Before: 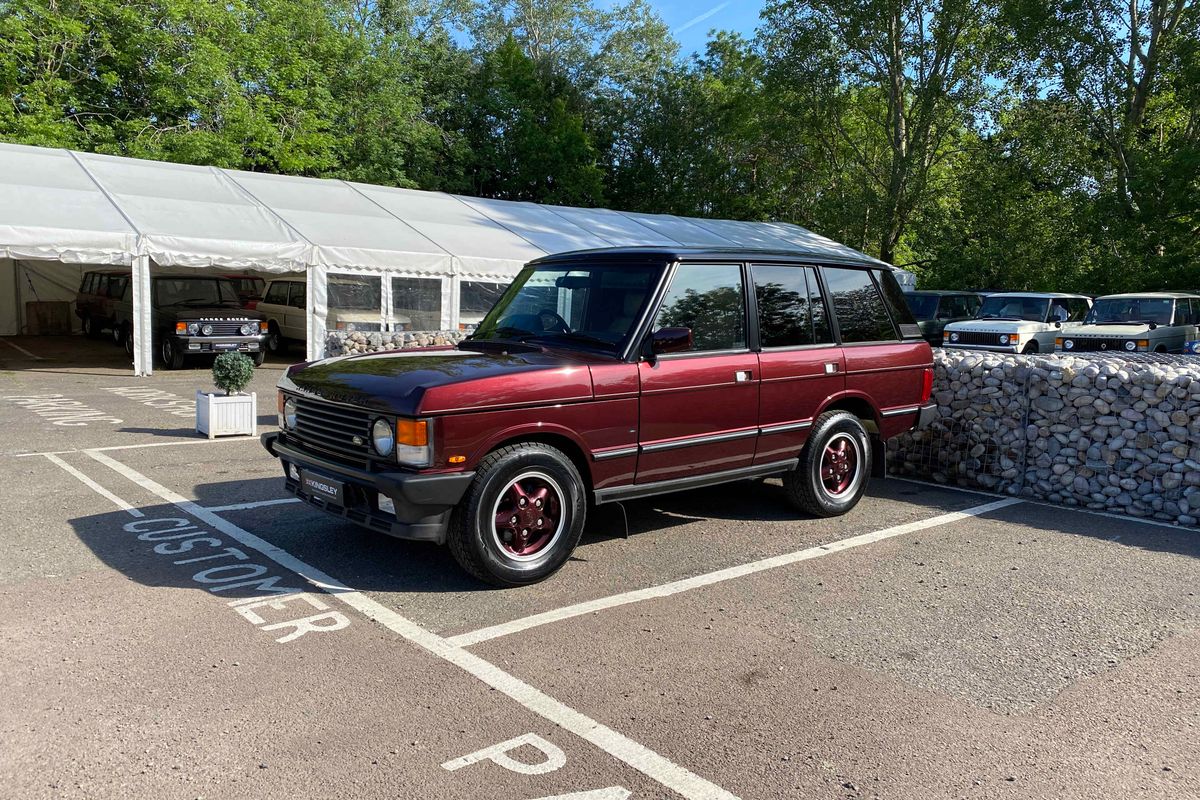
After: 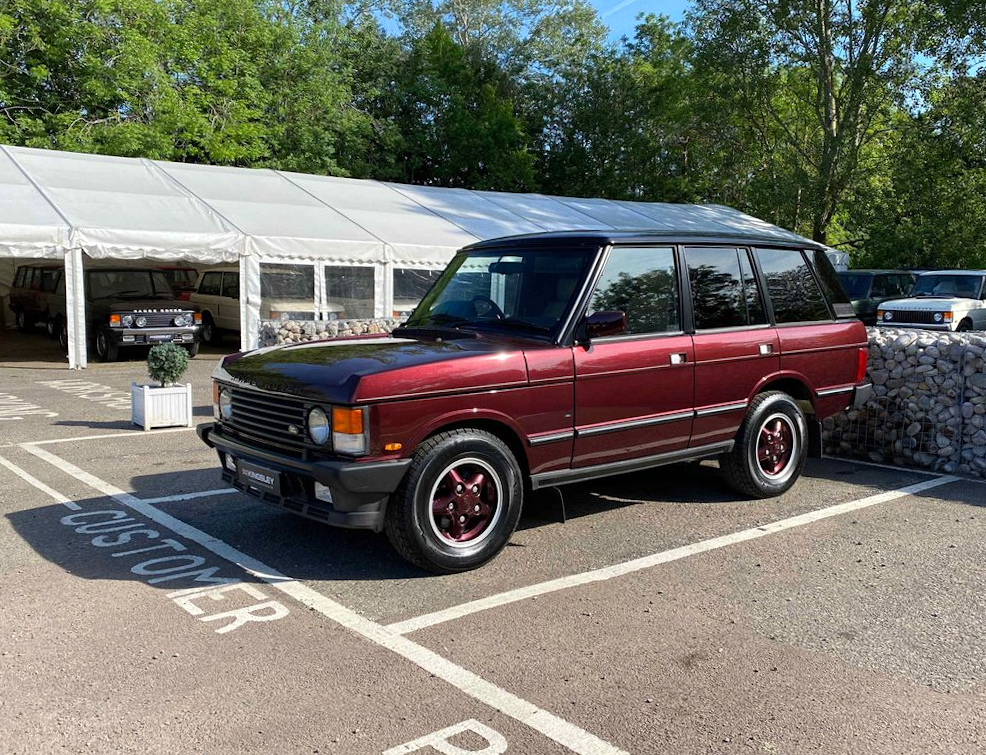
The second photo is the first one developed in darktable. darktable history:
exposure: exposure 0.081 EV, compensate highlight preservation false
grain: coarseness 0.09 ISO, strength 10%
crop and rotate: angle 1°, left 4.281%, top 0.642%, right 11.383%, bottom 2.486%
